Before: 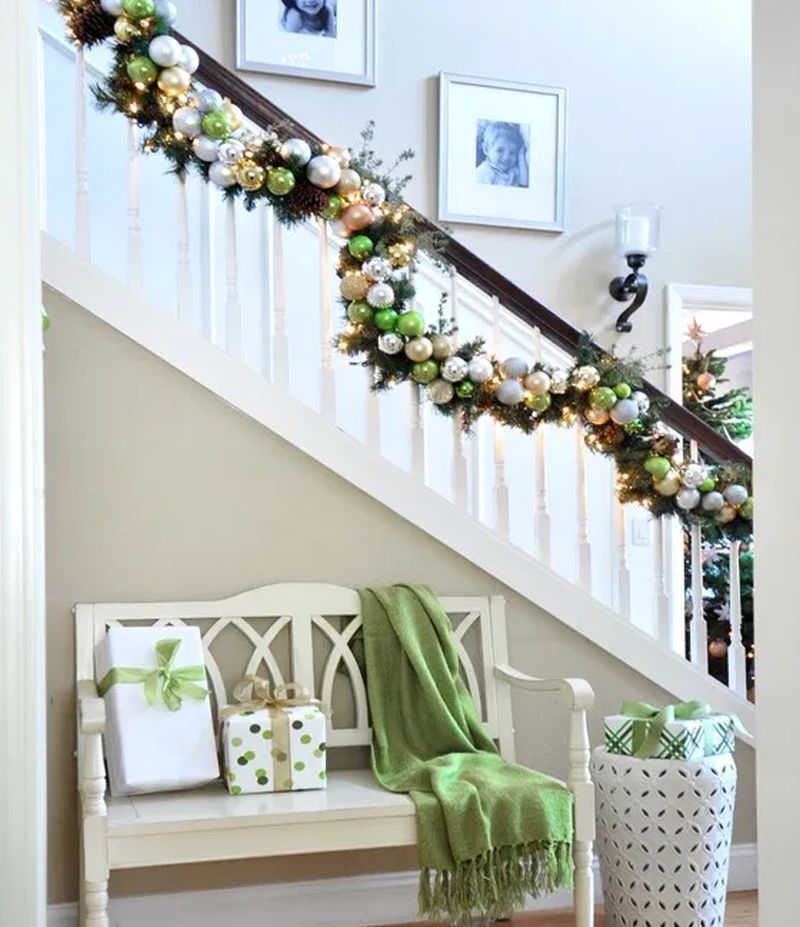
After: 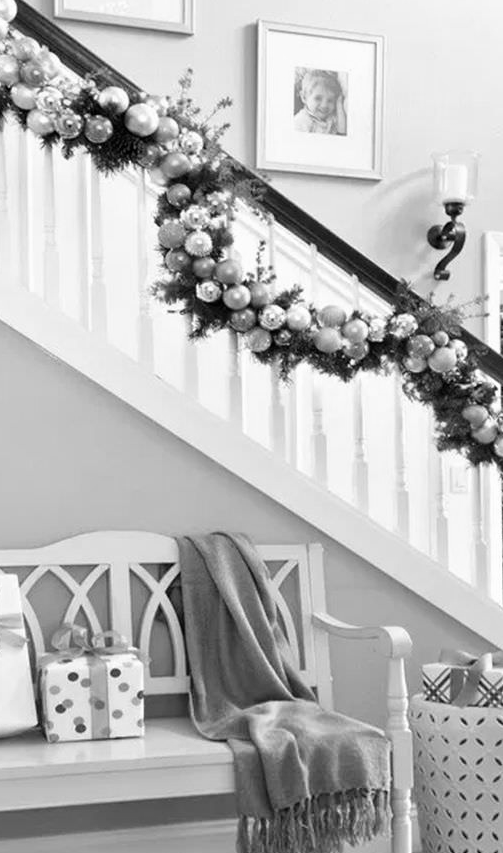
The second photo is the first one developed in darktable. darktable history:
color calibration: output gray [0.267, 0.423, 0.261, 0], illuminant custom, x 0.388, y 0.387, temperature 3809.03 K, saturation algorithm version 1 (2020)
crop and rotate: left 22.831%, top 5.636%, right 14.258%, bottom 2.269%
